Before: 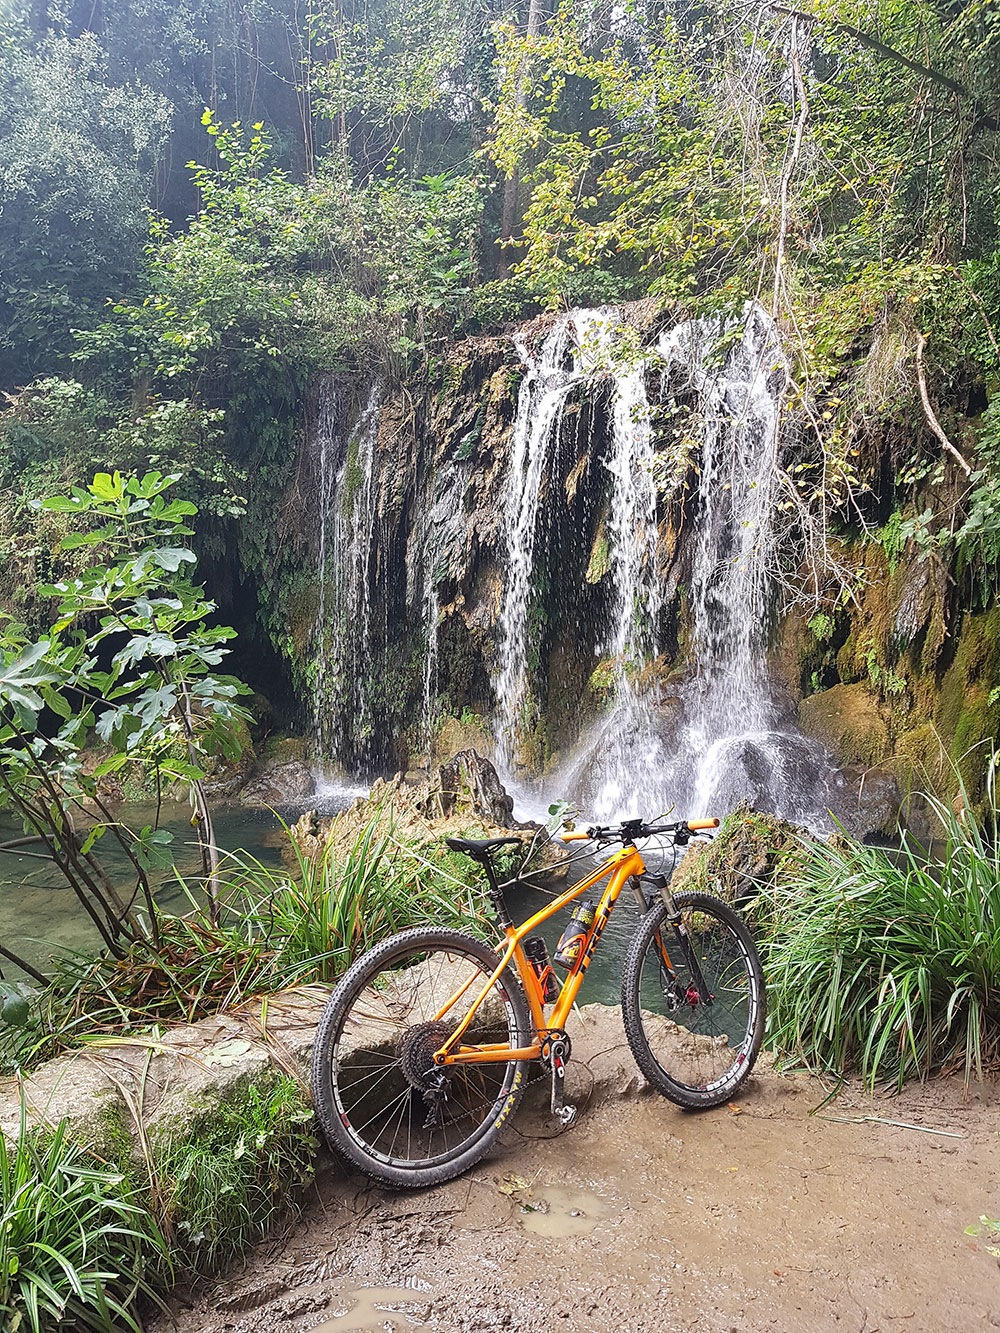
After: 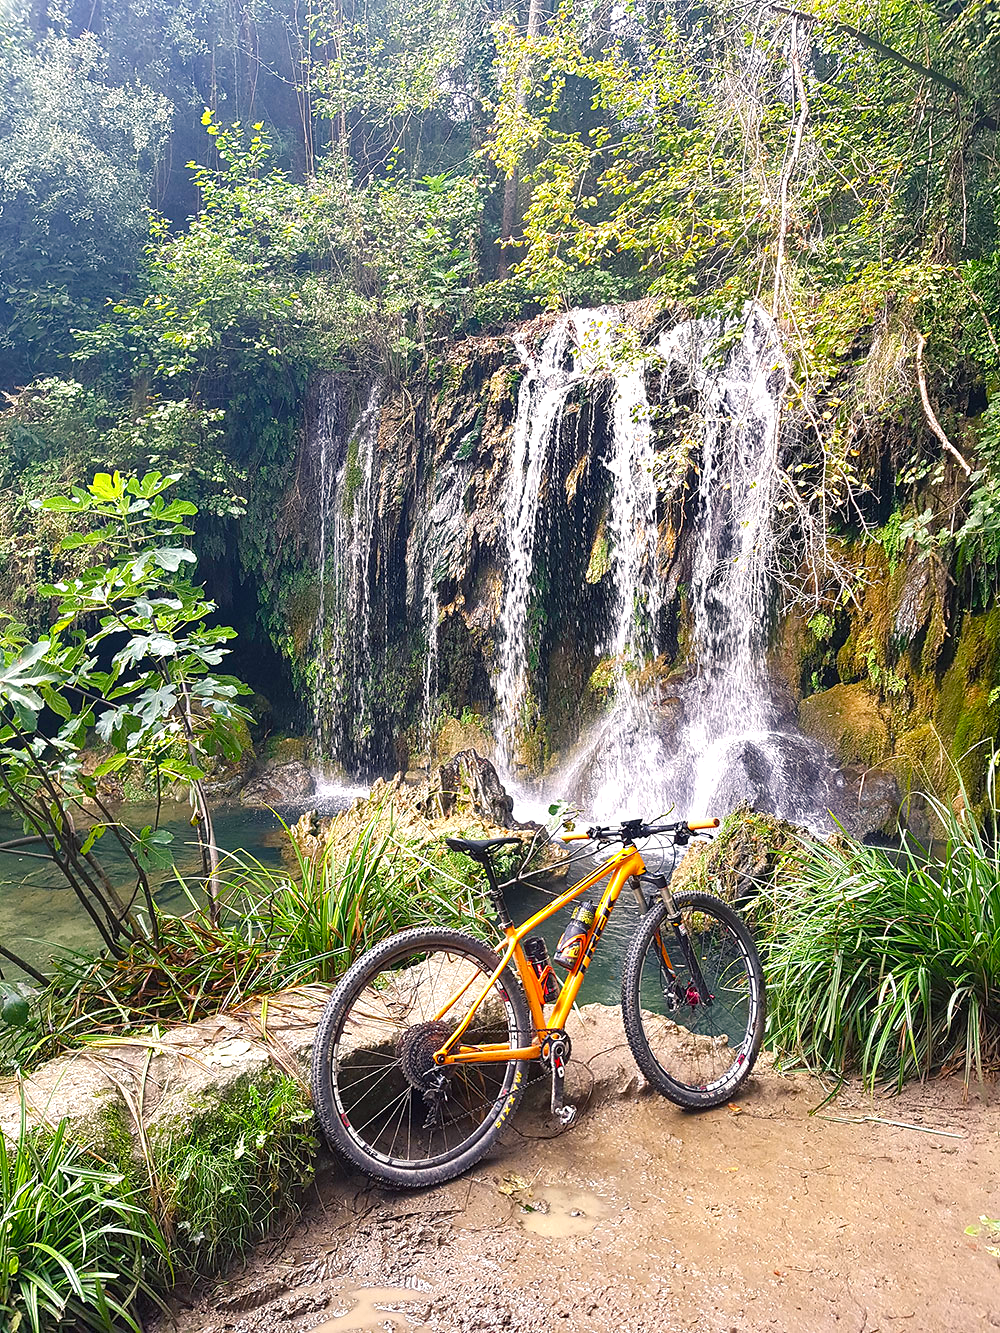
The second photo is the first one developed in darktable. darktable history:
color balance rgb: shadows lift › chroma 4.21%, shadows lift › hue 252.22°, highlights gain › chroma 1.36%, highlights gain › hue 50.24°, perceptual saturation grading › mid-tones 6.33%, perceptual saturation grading › shadows 72.44%, perceptual brilliance grading › highlights 11.59%, contrast 5.05%
tone equalizer: on, module defaults
